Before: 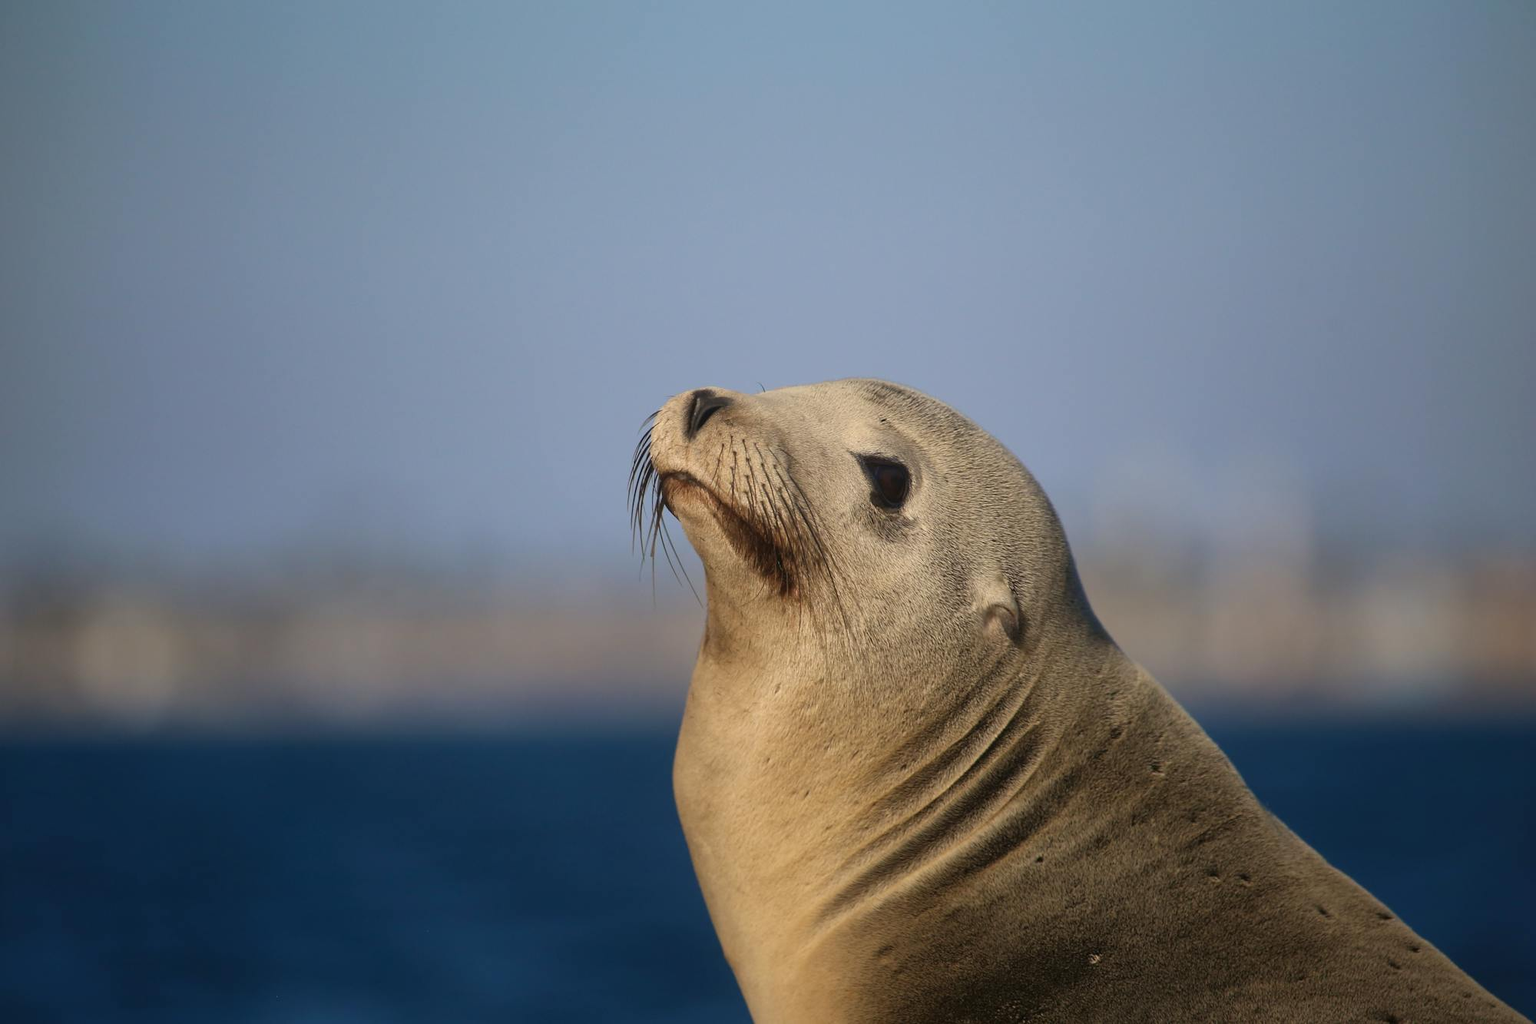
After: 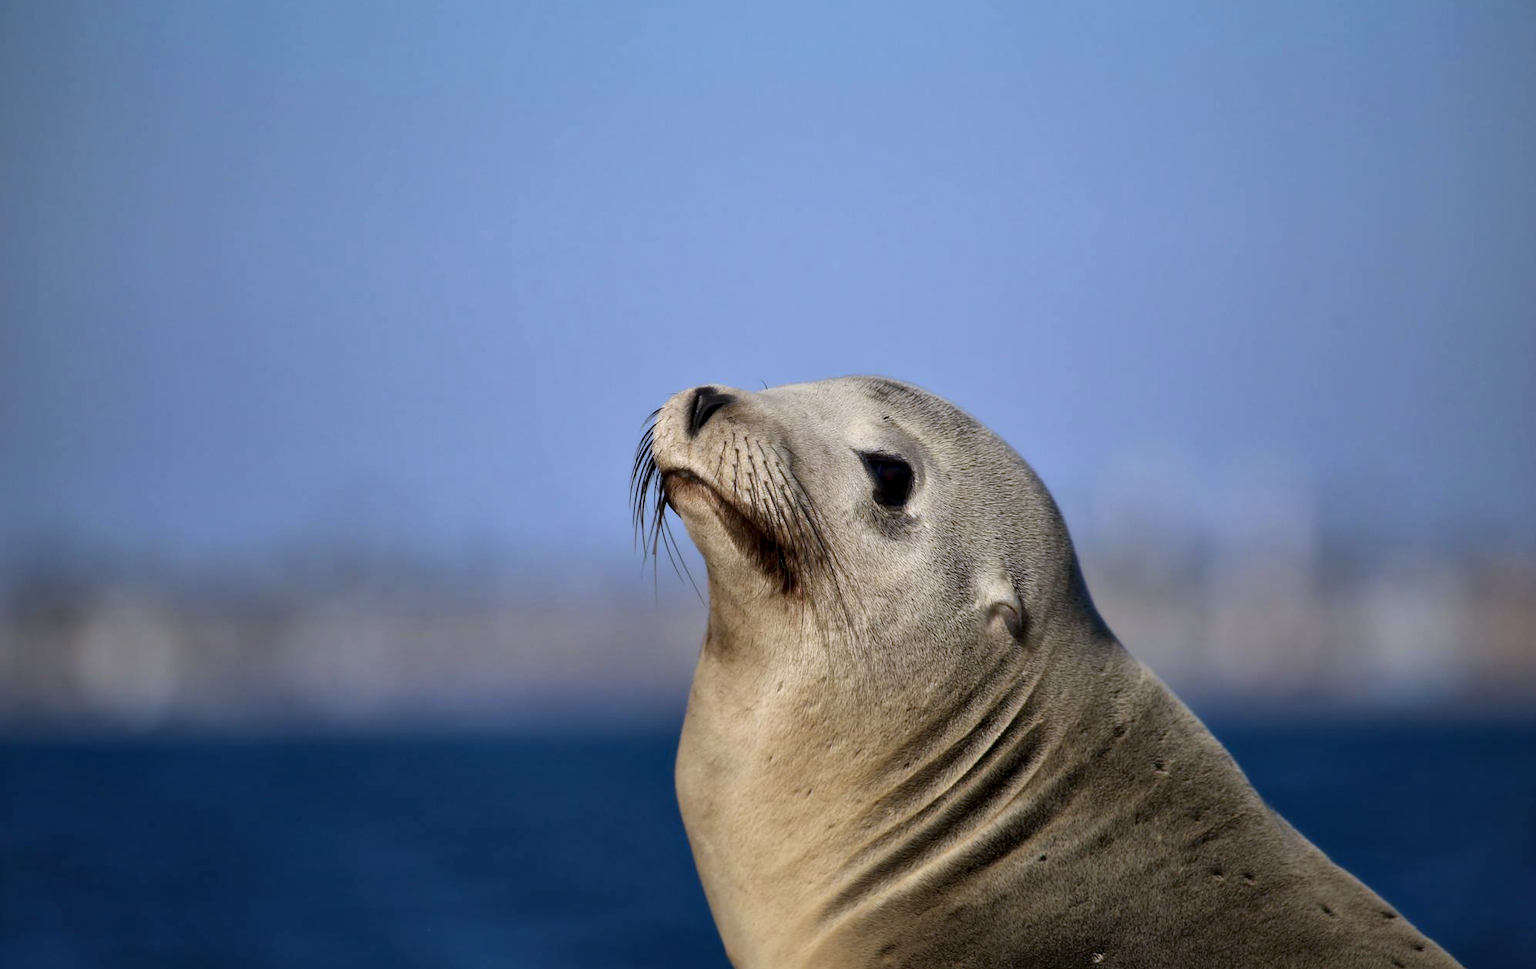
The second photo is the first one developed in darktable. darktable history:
contrast equalizer: y [[0.513, 0.565, 0.608, 0.562, 0.512, 0.5], [0.5 ×6], [0.5, 0.5, 0.5, 0.528, 0.598, 0.658], [0 ×6], [0 ×6]]
white balance: red 0.948, green 1.02, blue 1.176
crop: top 0.448%, right 0.264%, bottom 5.045%
